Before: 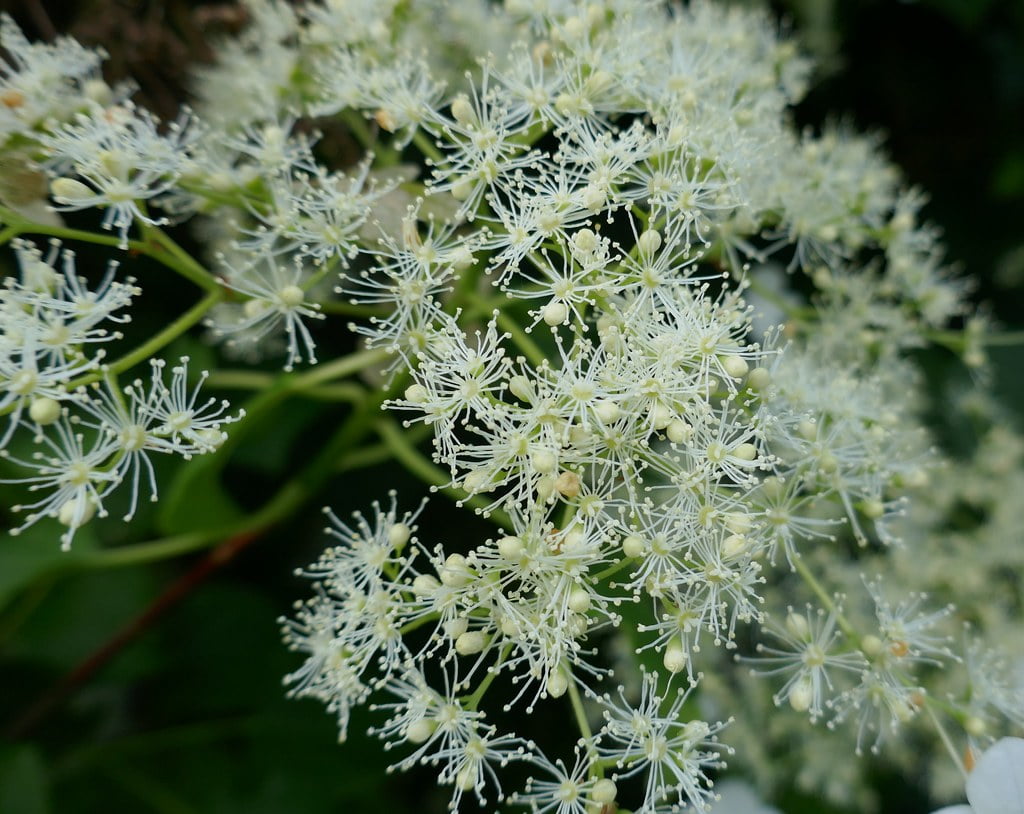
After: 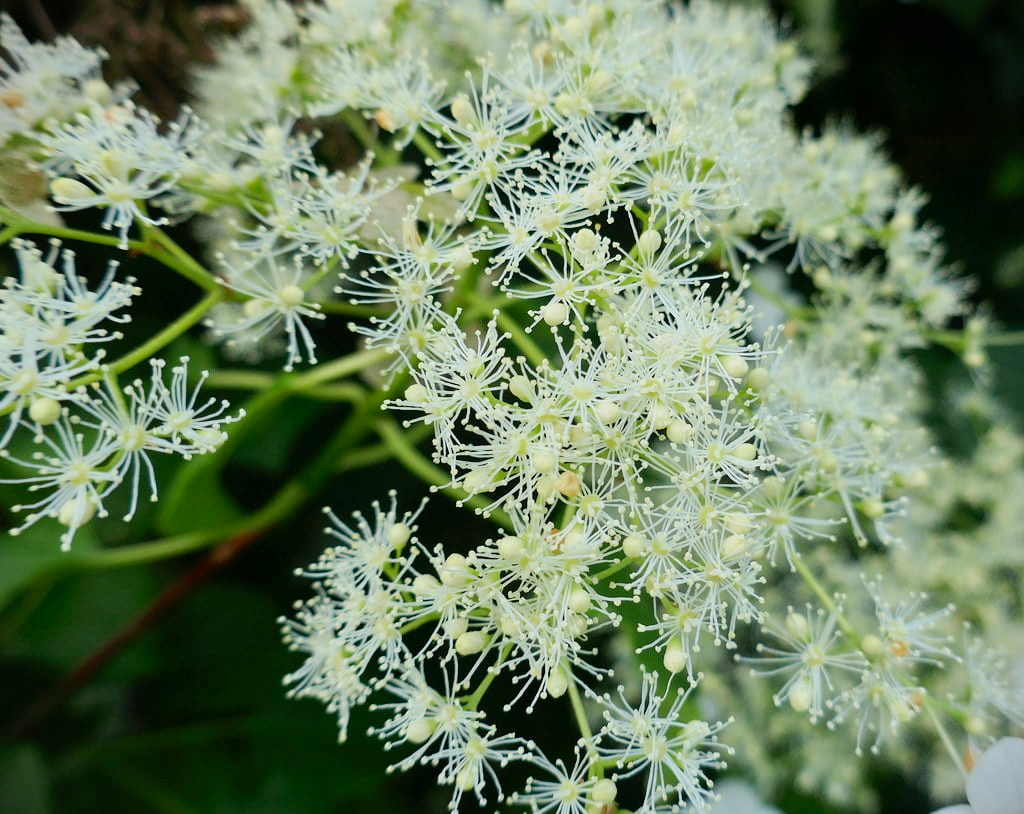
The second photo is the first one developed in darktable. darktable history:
levels: mode automatic
vignetting: fall-off start 100.14%, unbound false
tone equalizer: -8 EV -0.02 EV, -7 EV 0.027 EV, -6 EV -0.006 EV, -5 EV 0.005 EV, -4 EV -0.051 EV, -3 EV -0.238 EV, -2 EV -0.637 EV, -1 EV -0.967 EV, +0 EV -0.939 EV, edges refinement/feathering 500, mask exposure compensation -1.57 EV, preserve details guided filter
